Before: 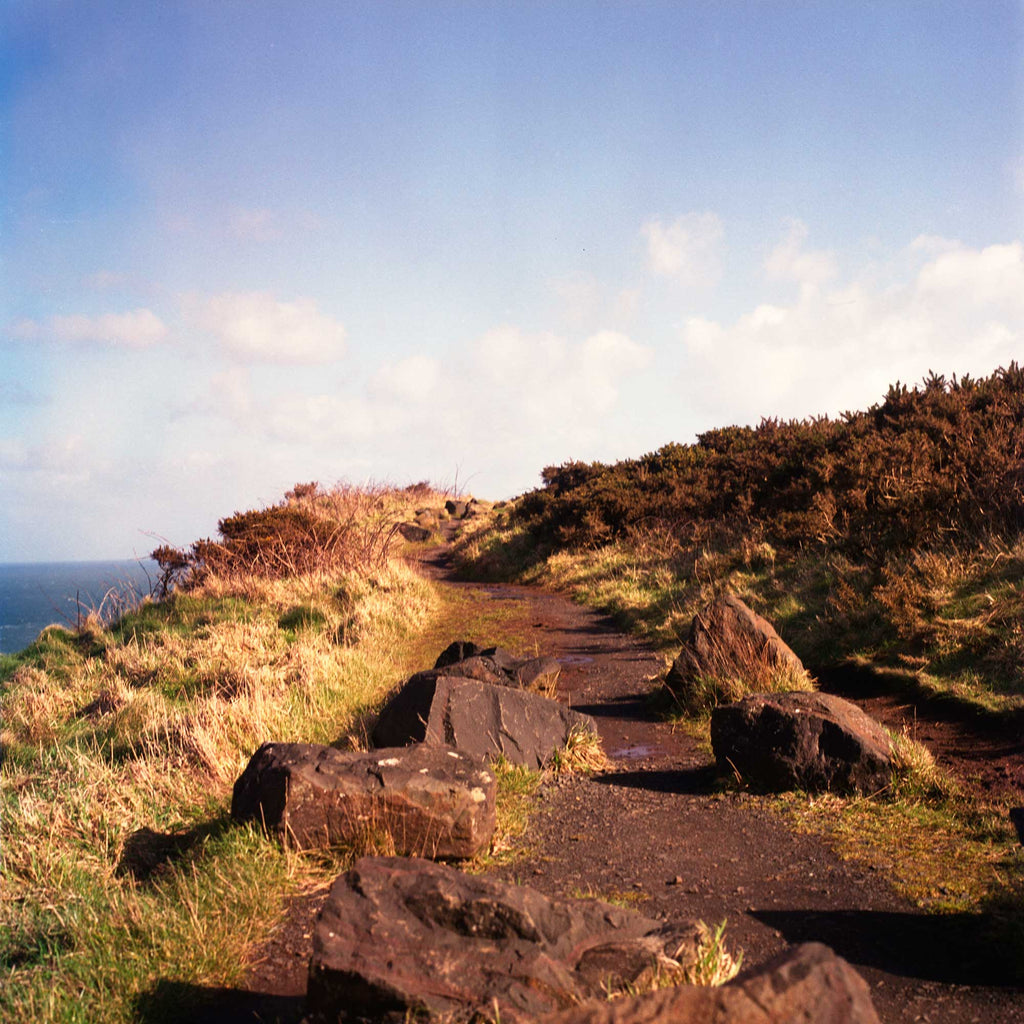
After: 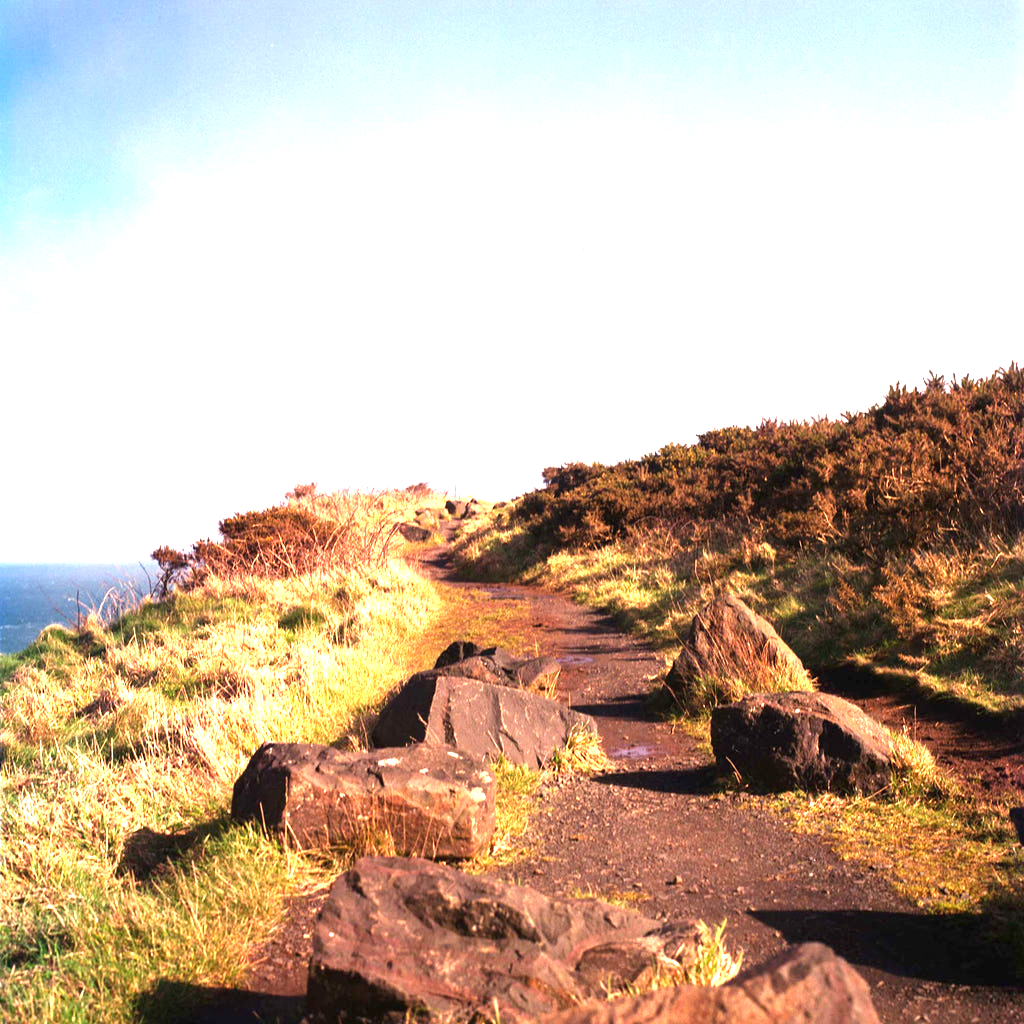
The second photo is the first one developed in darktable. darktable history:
exposure: black level correction 0, exposure 1.388 EV, compensate exposure bias true, compensate highlight preservation false
